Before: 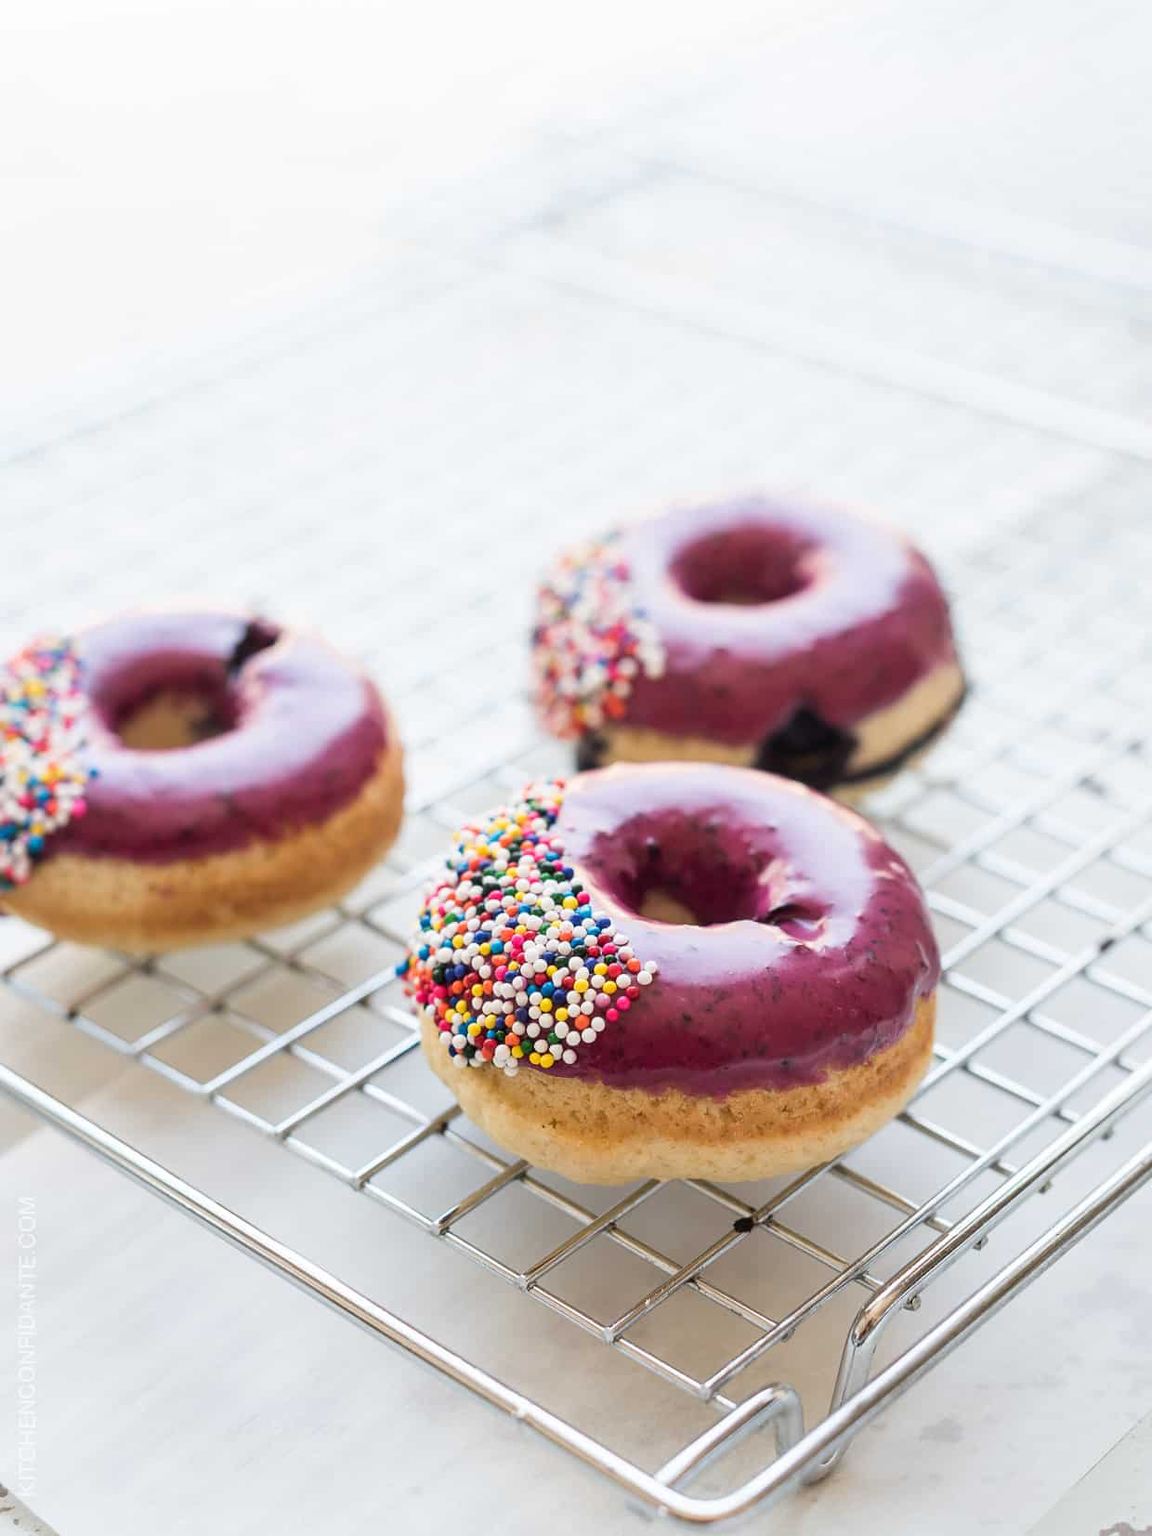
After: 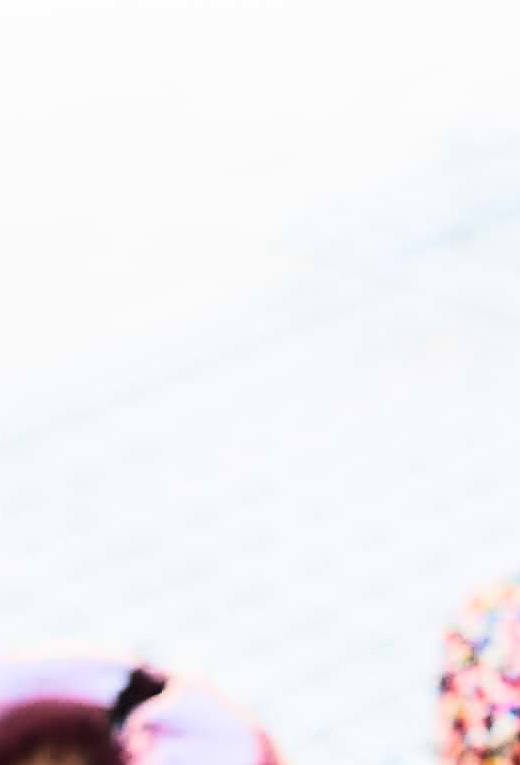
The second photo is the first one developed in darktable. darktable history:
sharpen: on, module defaults
crop and rotate: left 10.817%, top 0.062%, right 47.194%, bottom 53.626%
tone curve: curves: ch0 [(0, 0) (0.288, 0.201) (0.683, 0.793) (1, 1)], color space Lab, linked channels, preserve colors none
velvia: strength 15%
